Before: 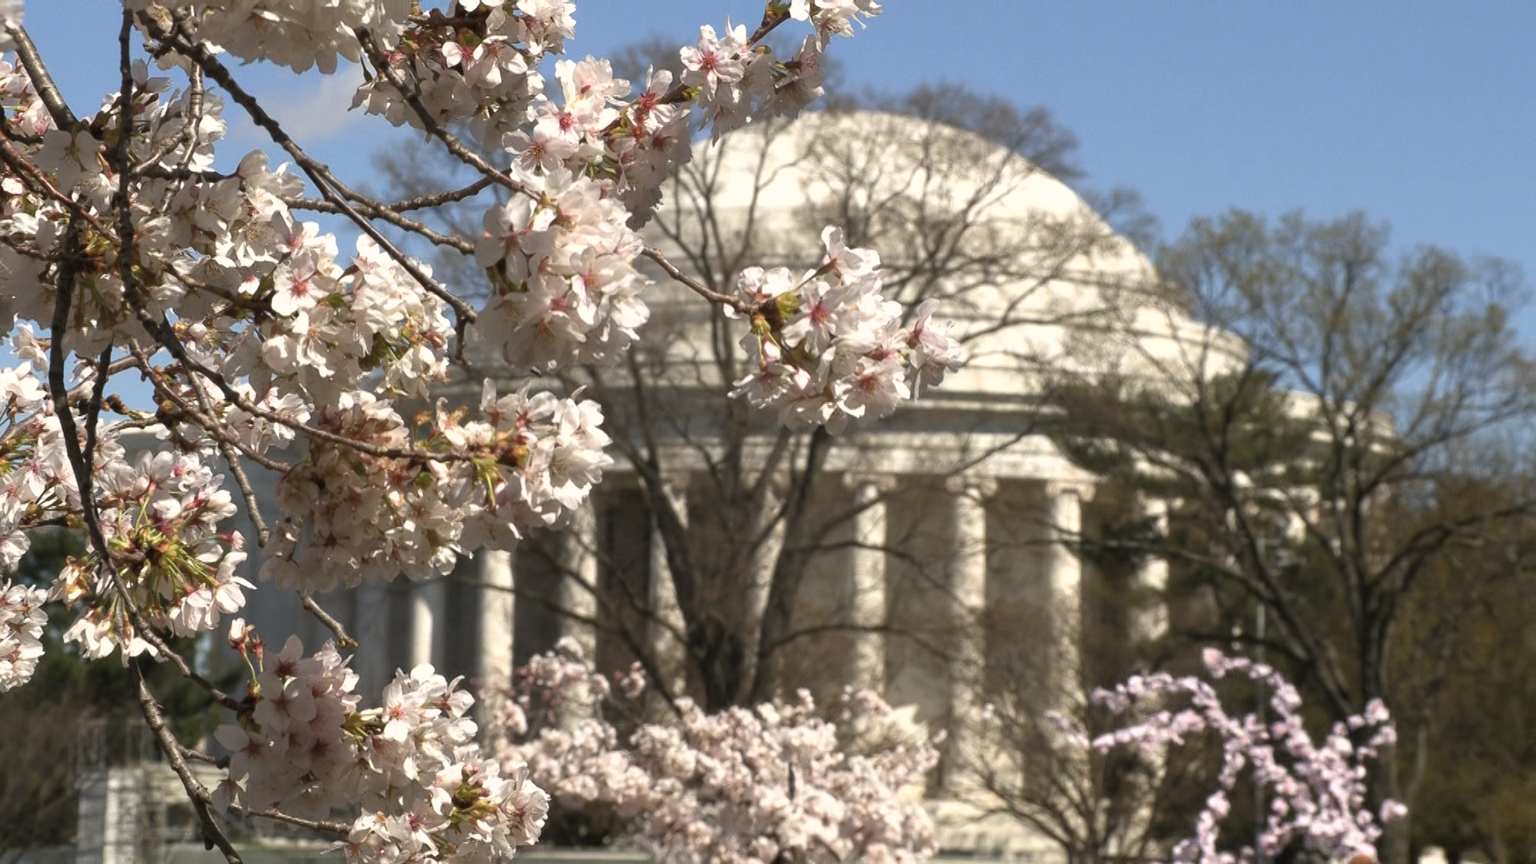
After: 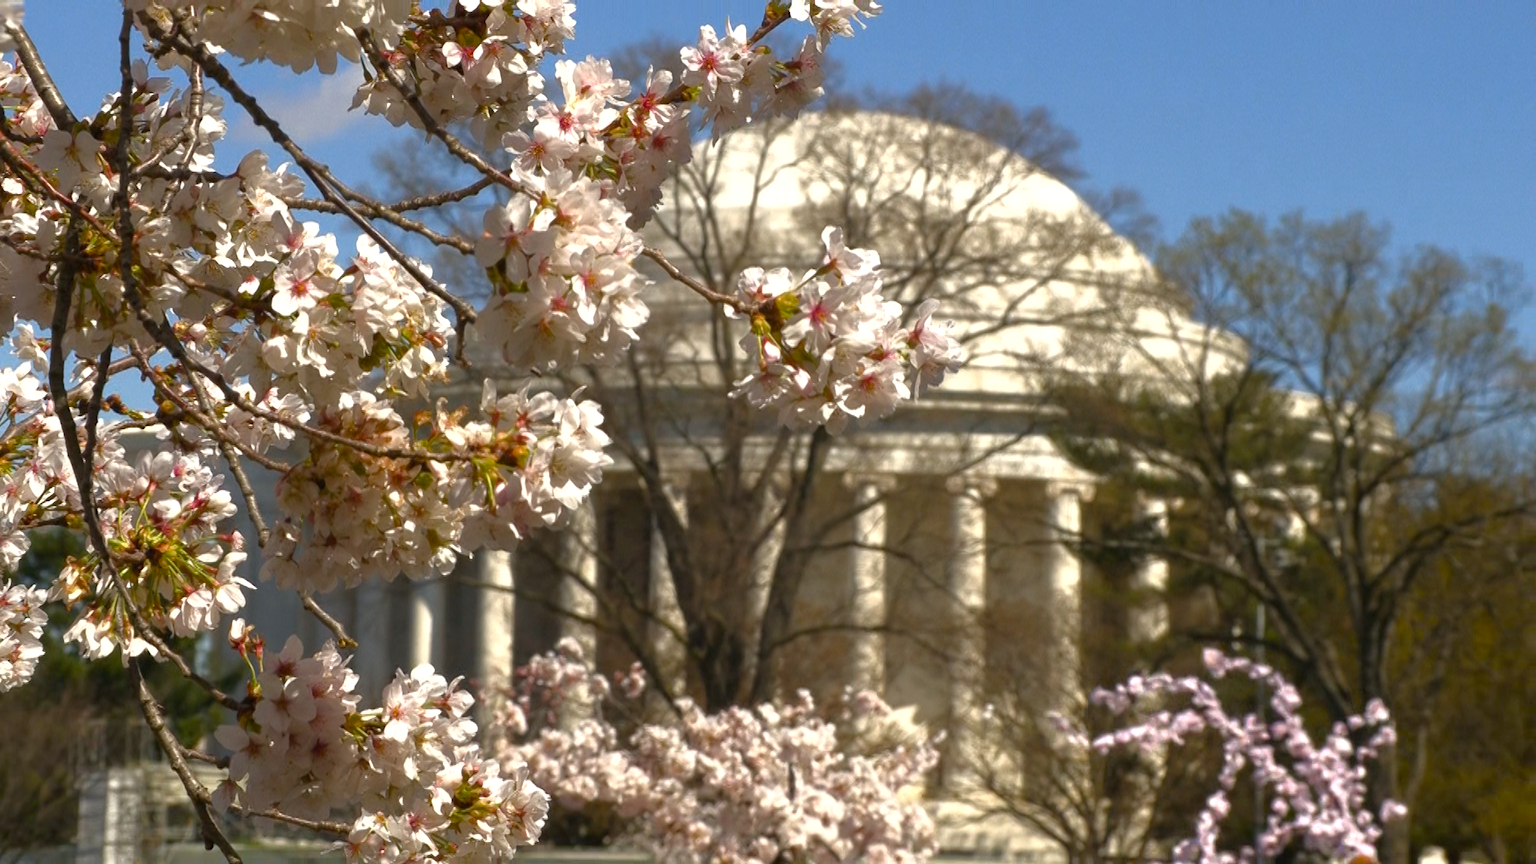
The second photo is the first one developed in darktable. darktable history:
tone equalizer: -8 EV -0.001 EV, -7 EV 0.003 EV, -6 EV -0.002 EV, -5 EV -0.008 EV, -4 EV -0.086 EV, -3 EV -0.216 EV, -2 EV -0.258 EV, -1 EV 0.121 EV, +0 EV 0.318 EV, edges refinement/feathering 500, mask exposure compensation -1.57 EV, preserve details no
color balance rgb: perceptual saturation grading › global saturation 20%, perceptual saturation grading › highlights 3.56%, perceptual saturation grading › shadows 49.578%, global vibrance 20%
